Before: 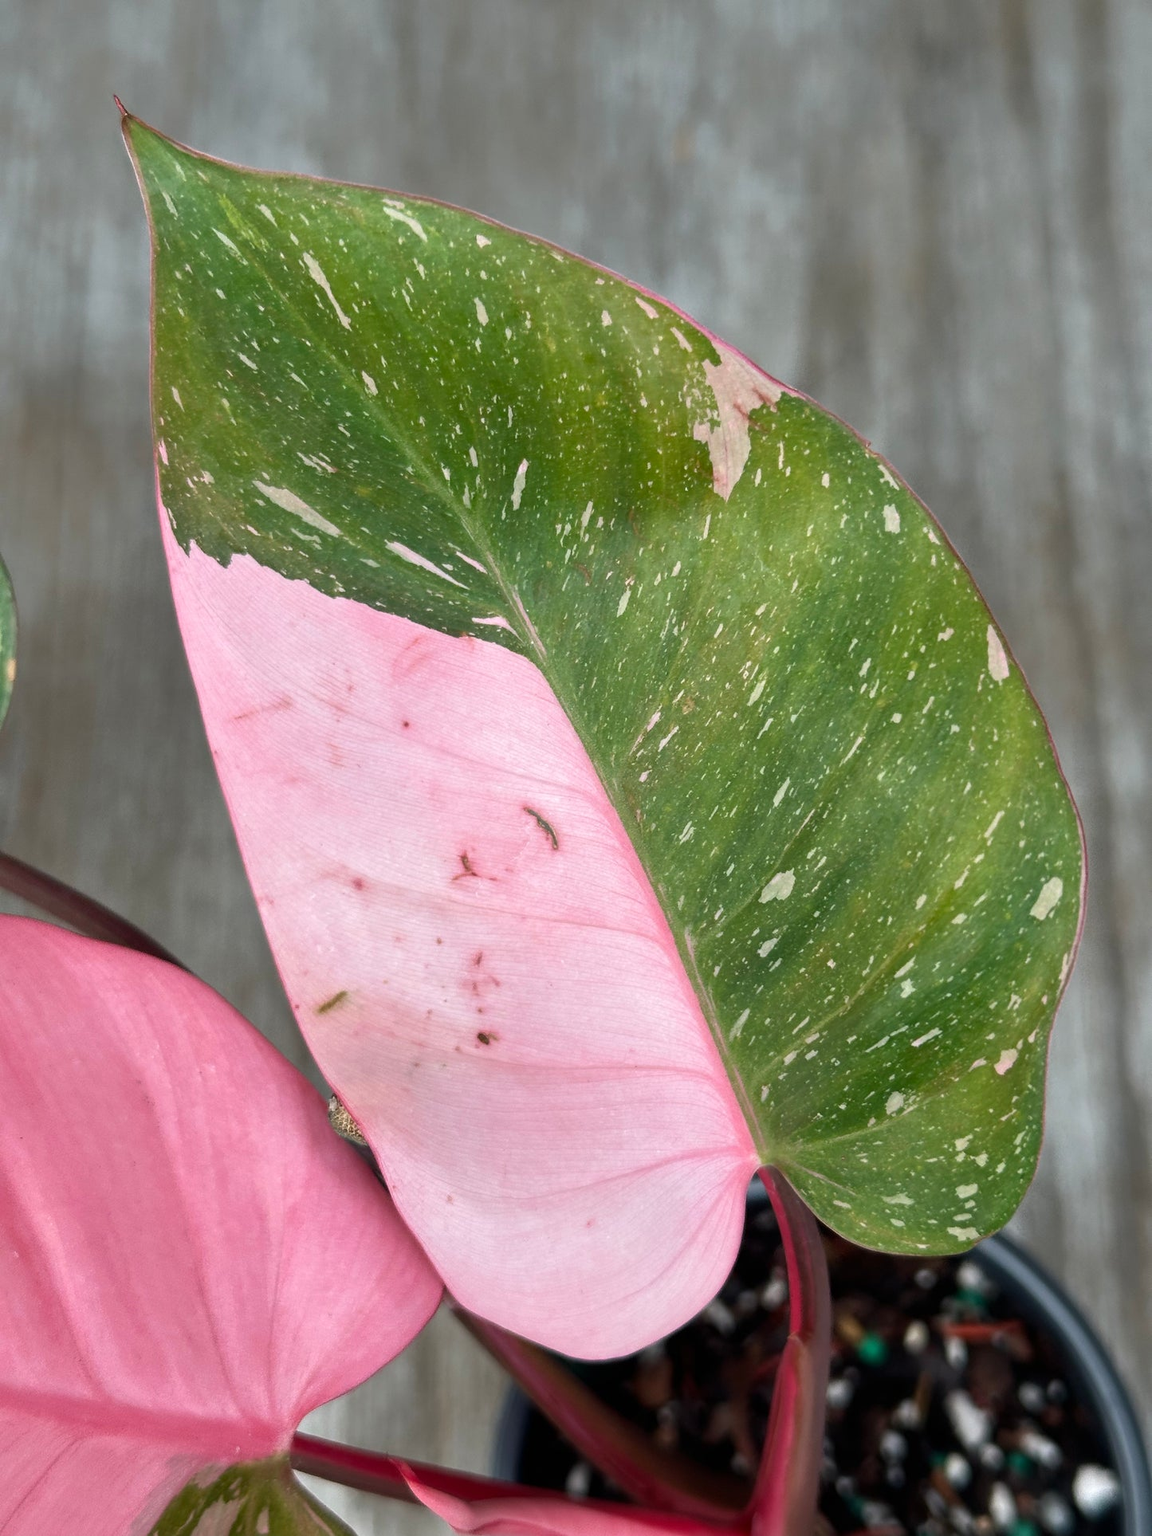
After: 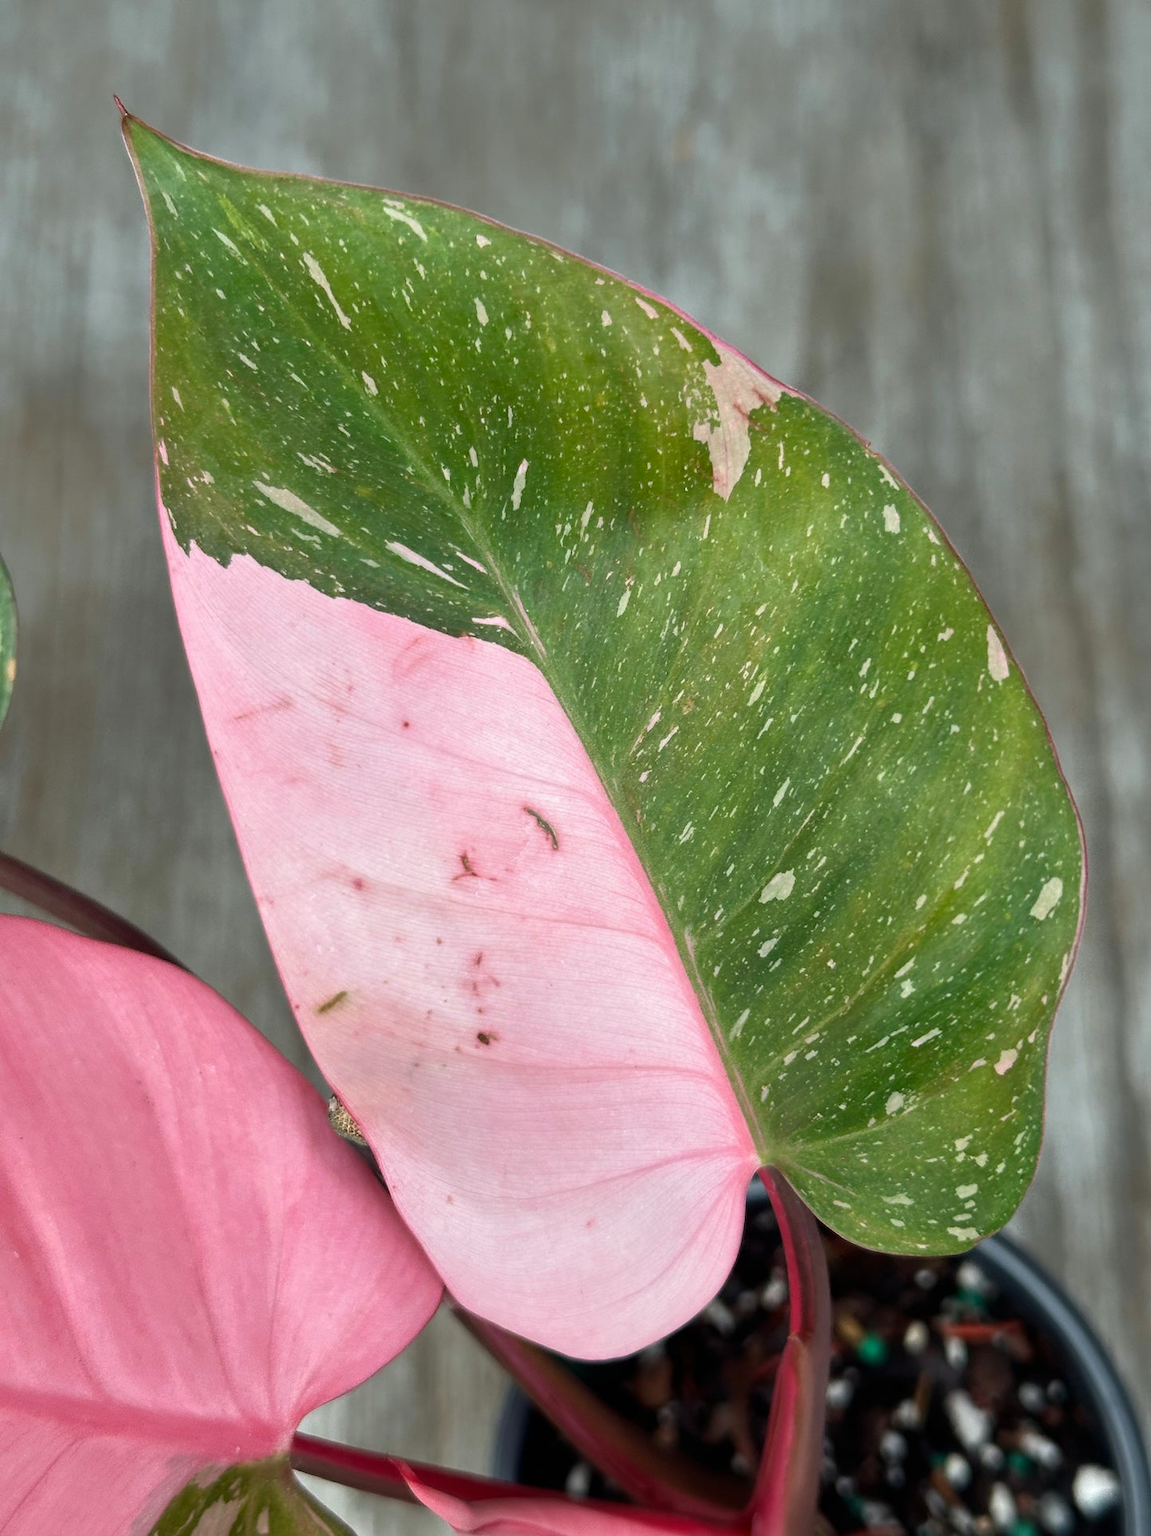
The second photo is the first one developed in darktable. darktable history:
color correction: highlights a* -2.68, highlights b* 2.57
tone equalizer: on, module defaults
